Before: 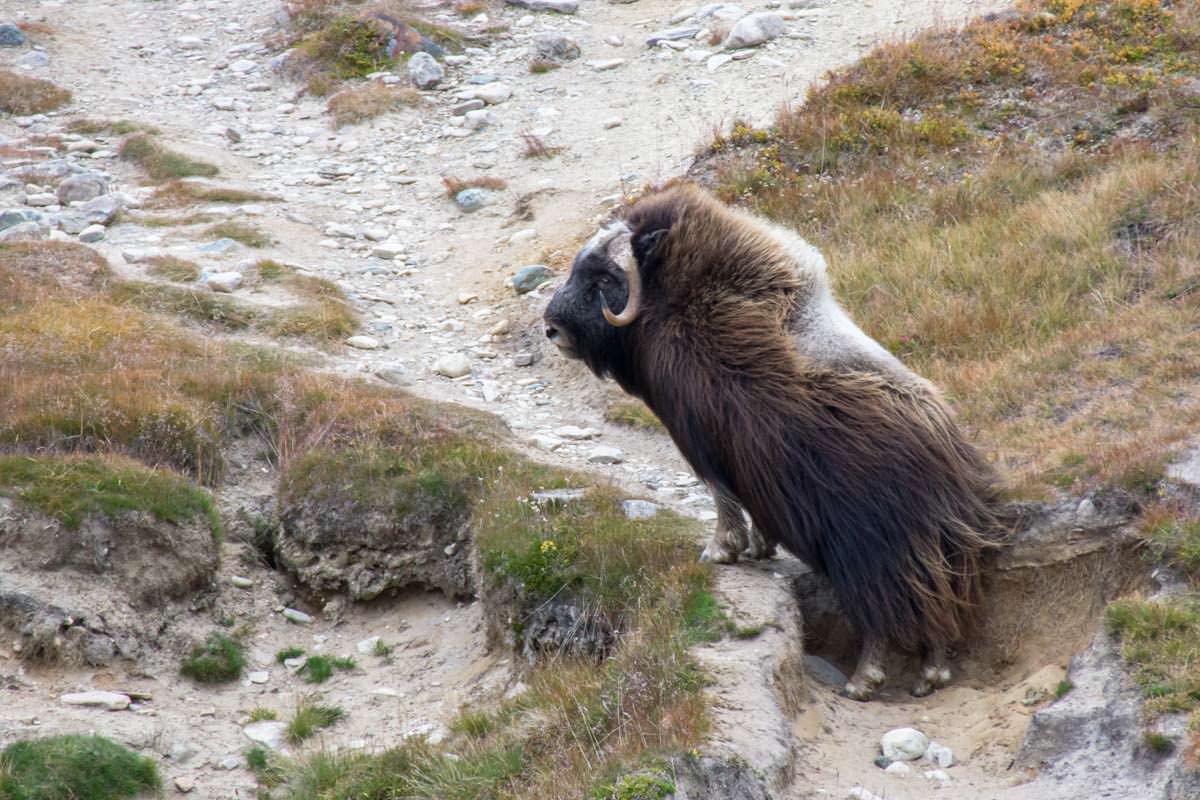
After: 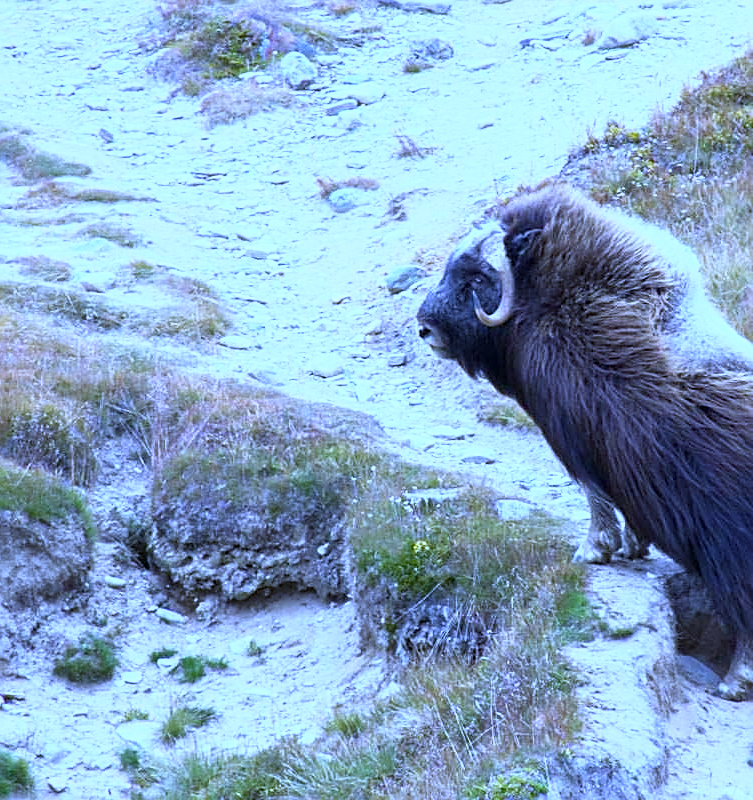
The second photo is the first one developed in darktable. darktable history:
sharpen: on, module defaults
white balance: red 0.766, blue 1.537
base curve: curves: ch0 [(0, 0) (0.557, 0.834) (1, 1)]
crop: left 10.644%, right 26.528%
